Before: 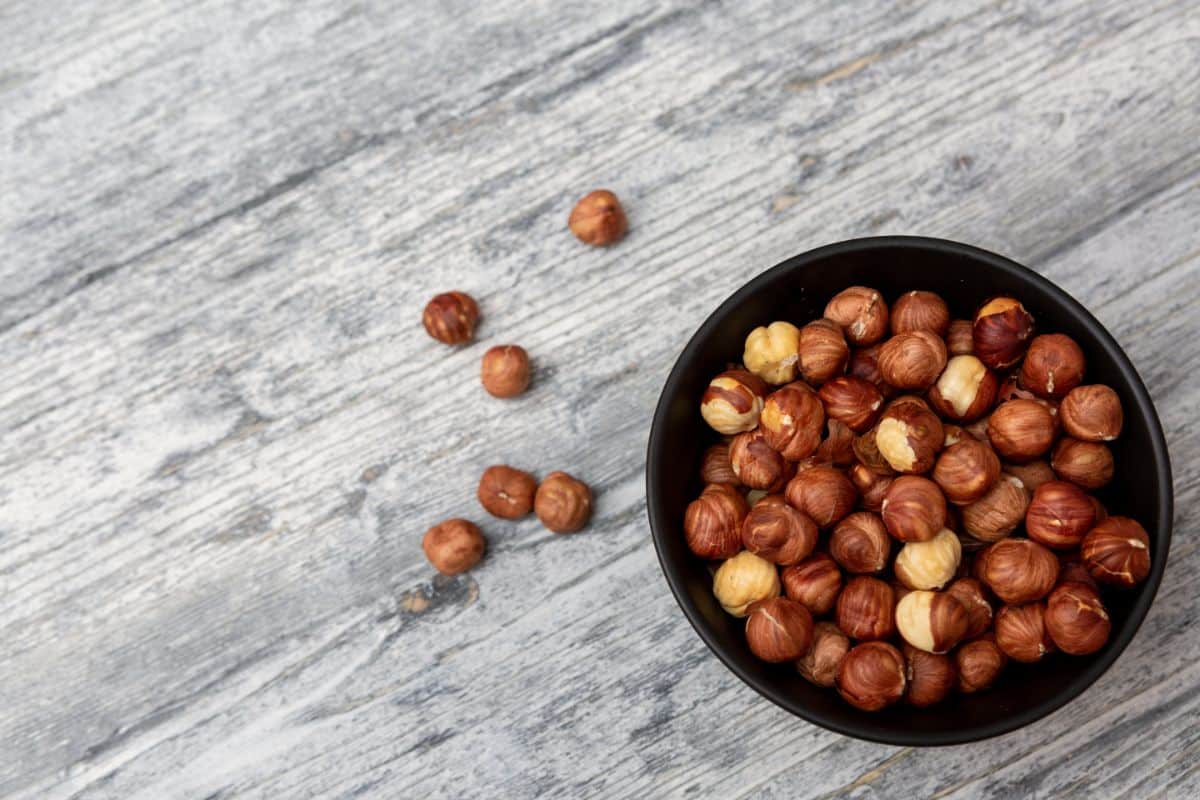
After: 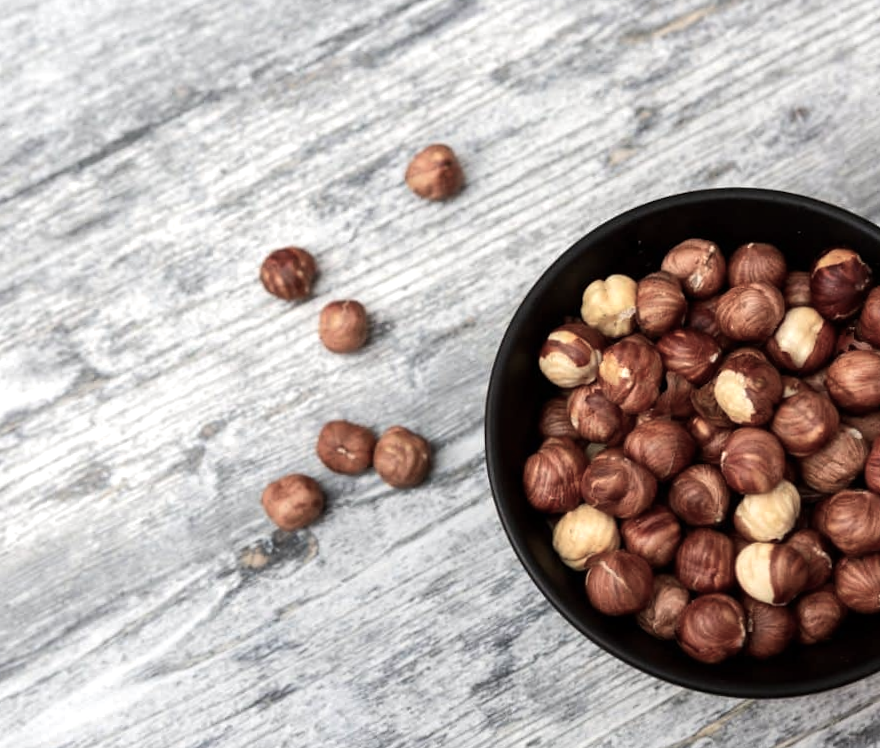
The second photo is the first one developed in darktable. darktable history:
crop and rotate: left 13.15%, top 5.251%, right 12.609%
rotate and perspective: rotation -0.45°, automatic cropping original format, crop left 0.008, crop right 0.992, crop top 0.012, crop bottom 0.988
color balance: input saturation 100.43%, contrast fulcrum 14.22%, output saturation 70.41%
tone equalizer: -8 EV -0.417 EV, -7 EV -0.389 EV, -6 EV -0.333 EV, -5 EV -0.222 EV, -3 EV 0.222 EV, -2 EV 0.333 EV, -1 EV 0.389 EV, +0 EV 0.417 EV, edges refinement/feathering 500, mask exposure compensation -1.57 EV, preserve details no
